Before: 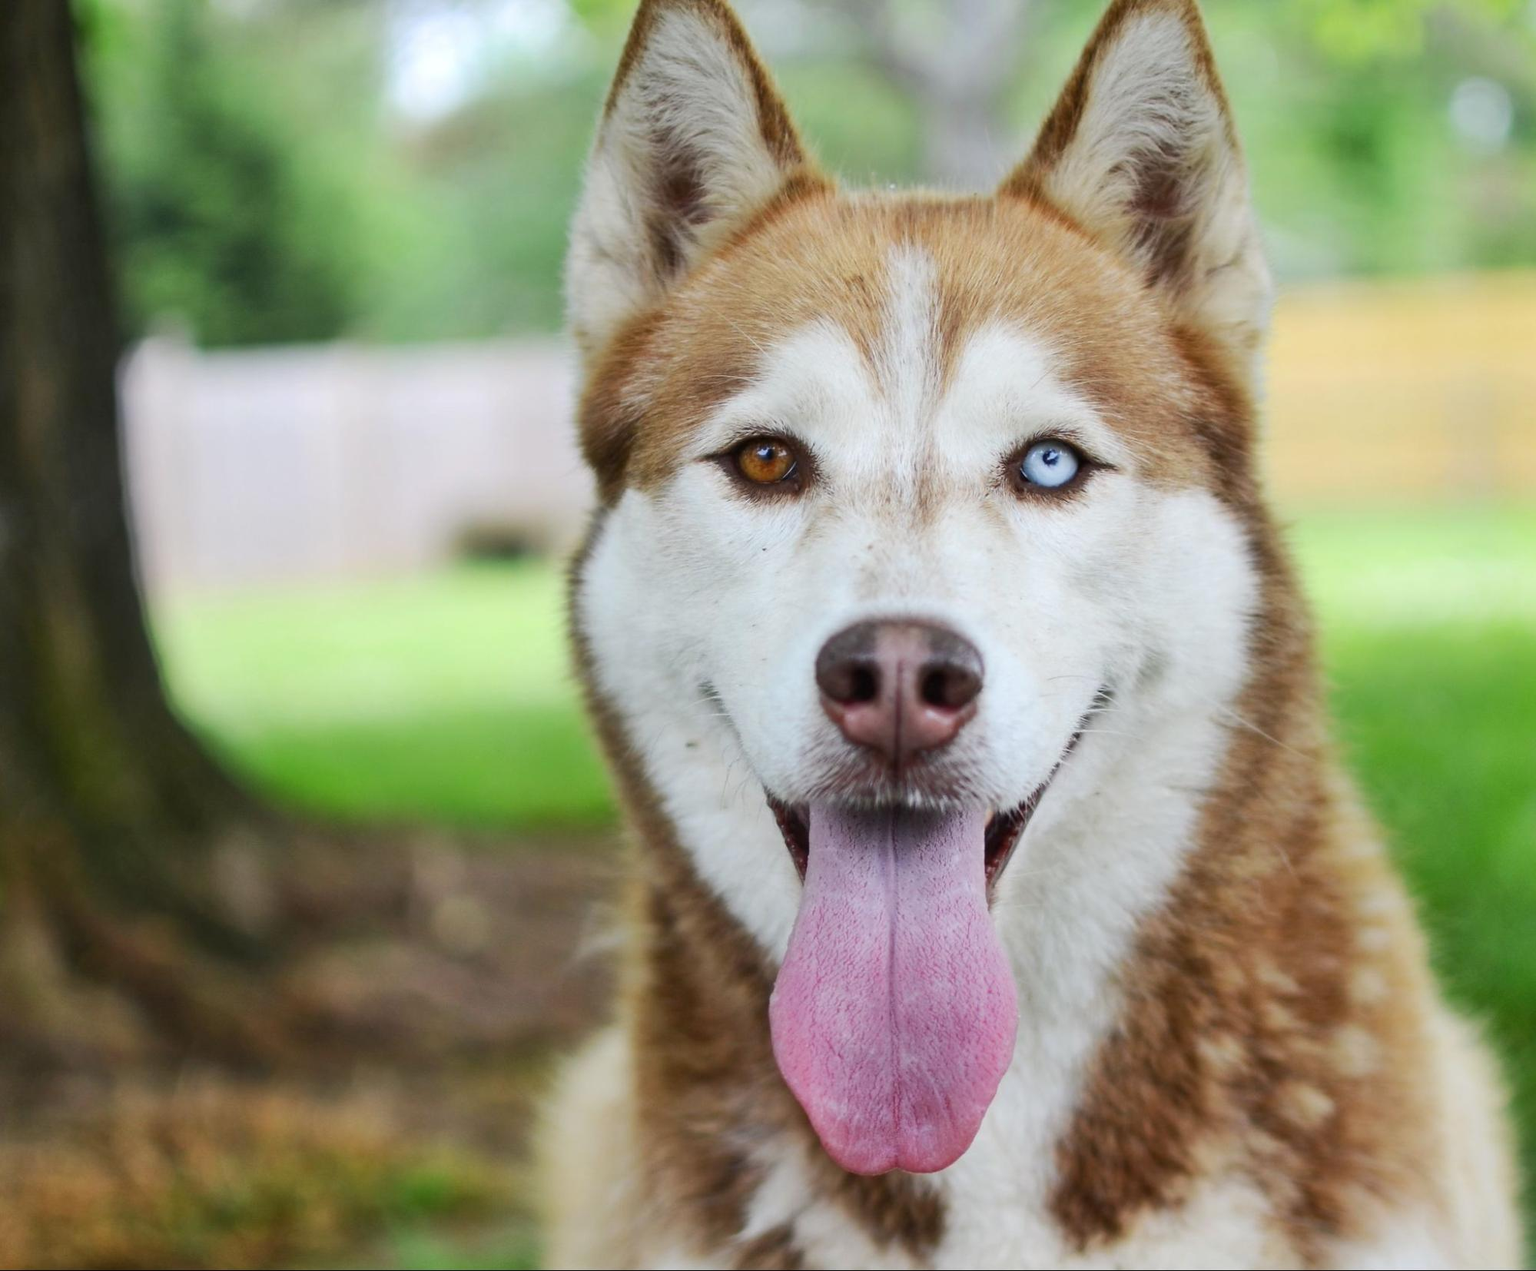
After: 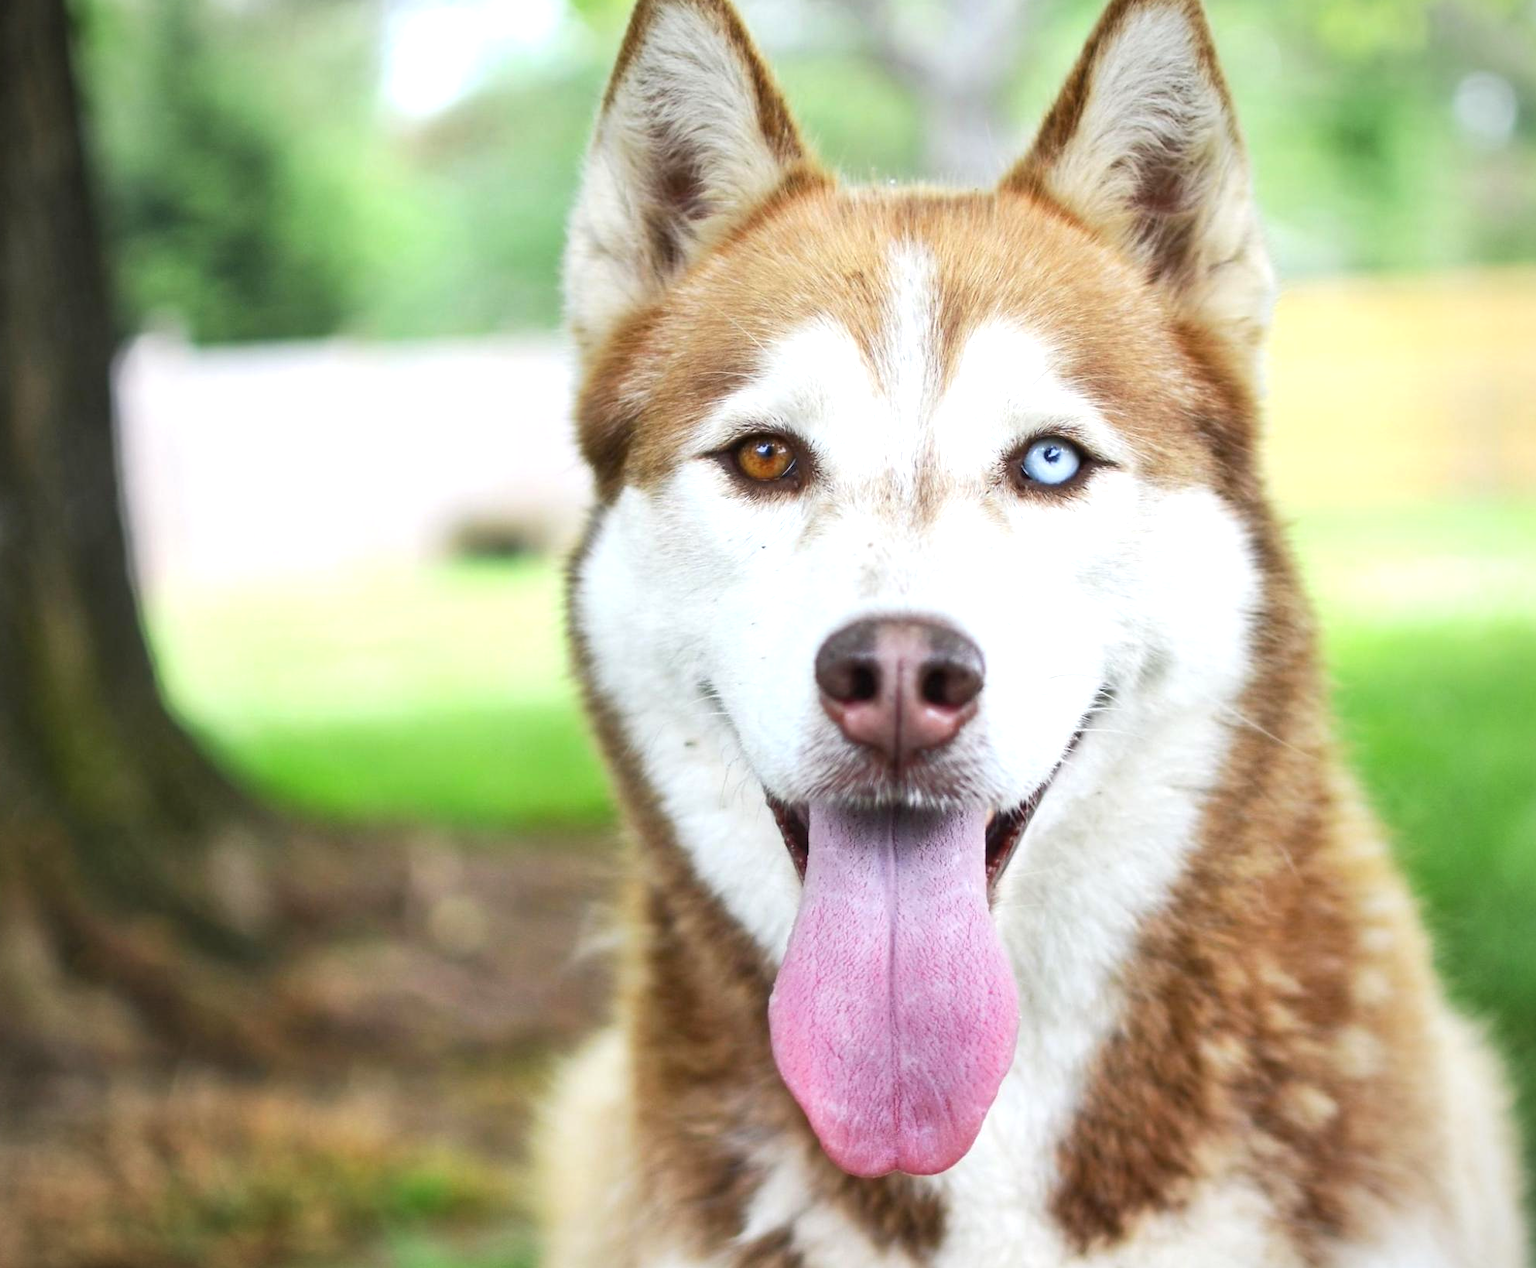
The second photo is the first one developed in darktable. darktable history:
vignetting: fall-off radius 81.94%
exposure: exposure 0.669 EV, compensate highlight preservation false
crop: left 0.434%, top 0.485%, right 0.244%, bottom 0.386%
